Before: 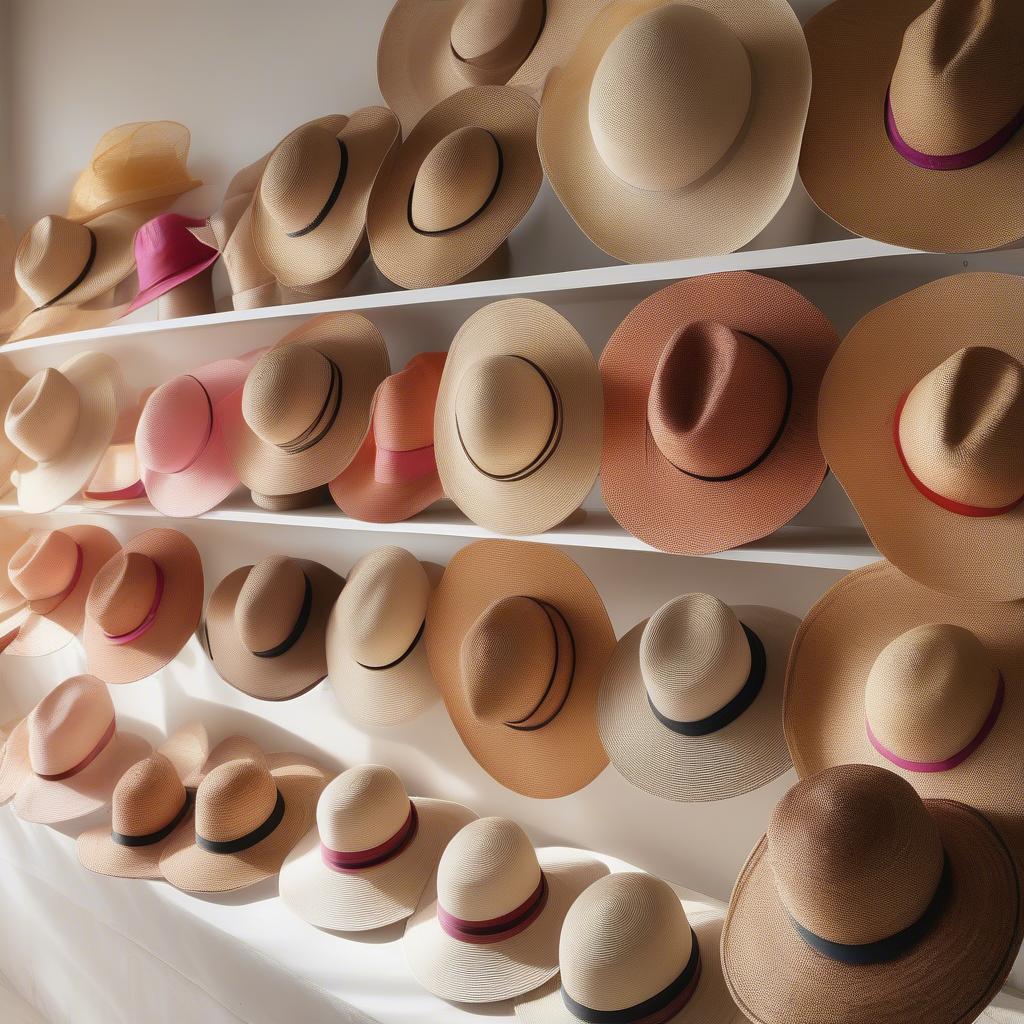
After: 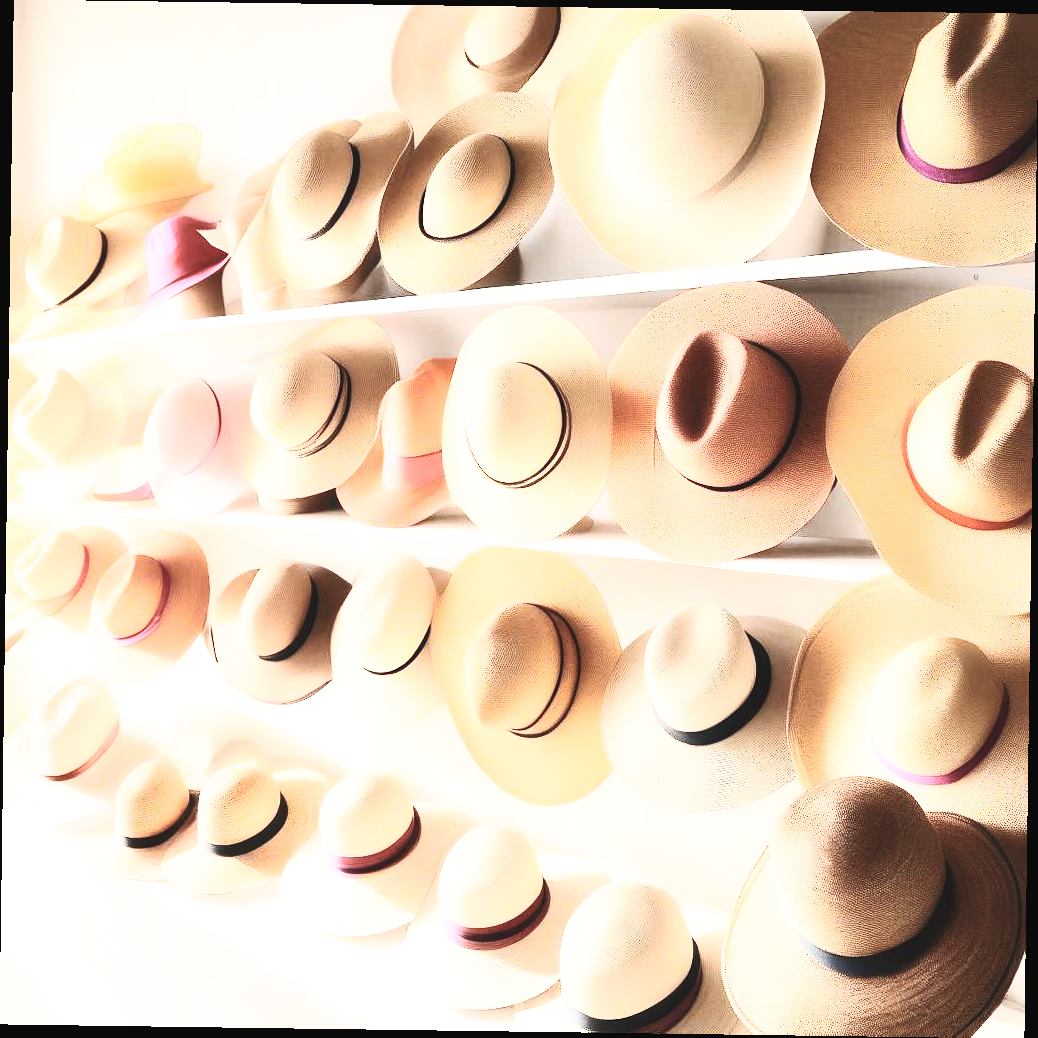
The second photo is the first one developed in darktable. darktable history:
color balance: output saturation 110%
contrast brightness saturation: contrast 0.57, brightness 0.57, saturation -0.34
rotate and perspective: rotation 0.8°, automatic cropping off
exposure: black level correction 0, exposure 0.7 EV, compensate exposure bias true, compensate highlight preservation false
base curve: curves: ch0 [(0, 0) (0.028, 0.03) (0.121, 0.232) (0.46, 0.748) (0.859, 0.968) (1, 1)], preserve colors none
